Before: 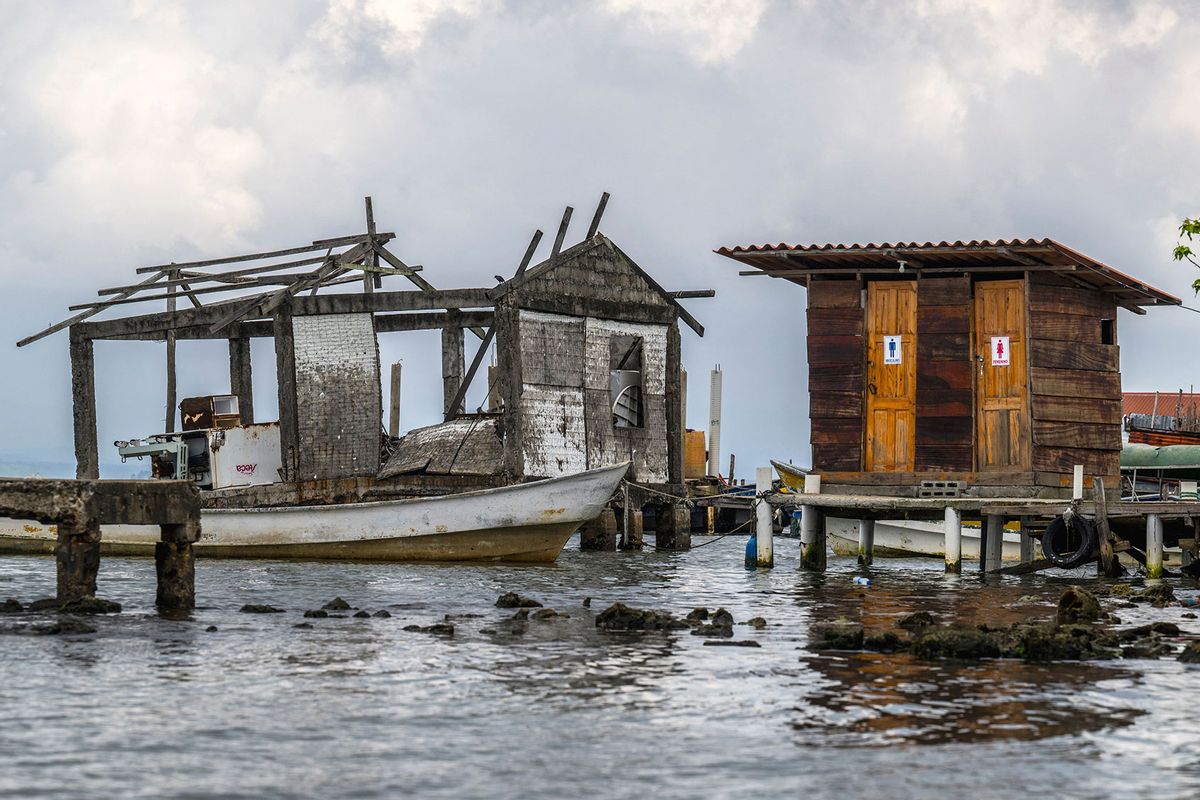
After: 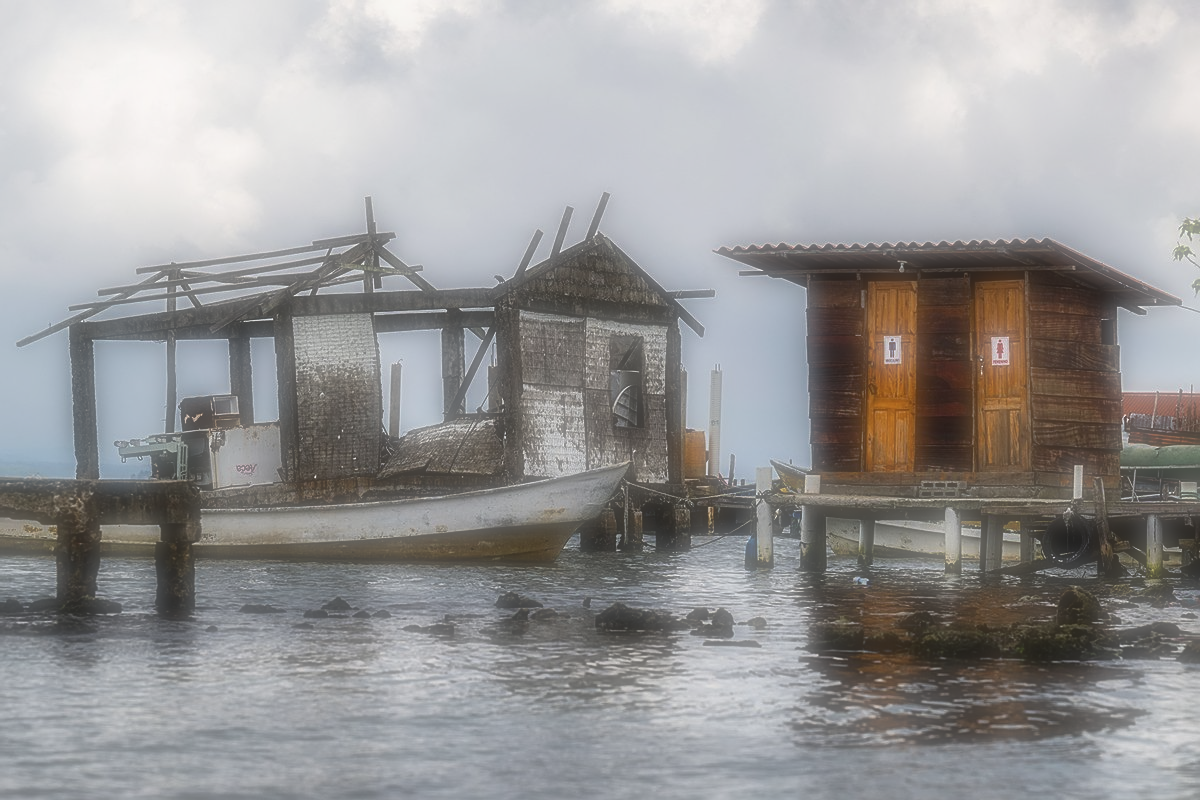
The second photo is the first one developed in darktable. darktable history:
soften: on, module defaults
contrast brightness saturation: contrast -0.08, brightness -0.04, saturation -0.11
sharpen: on, module defaults
